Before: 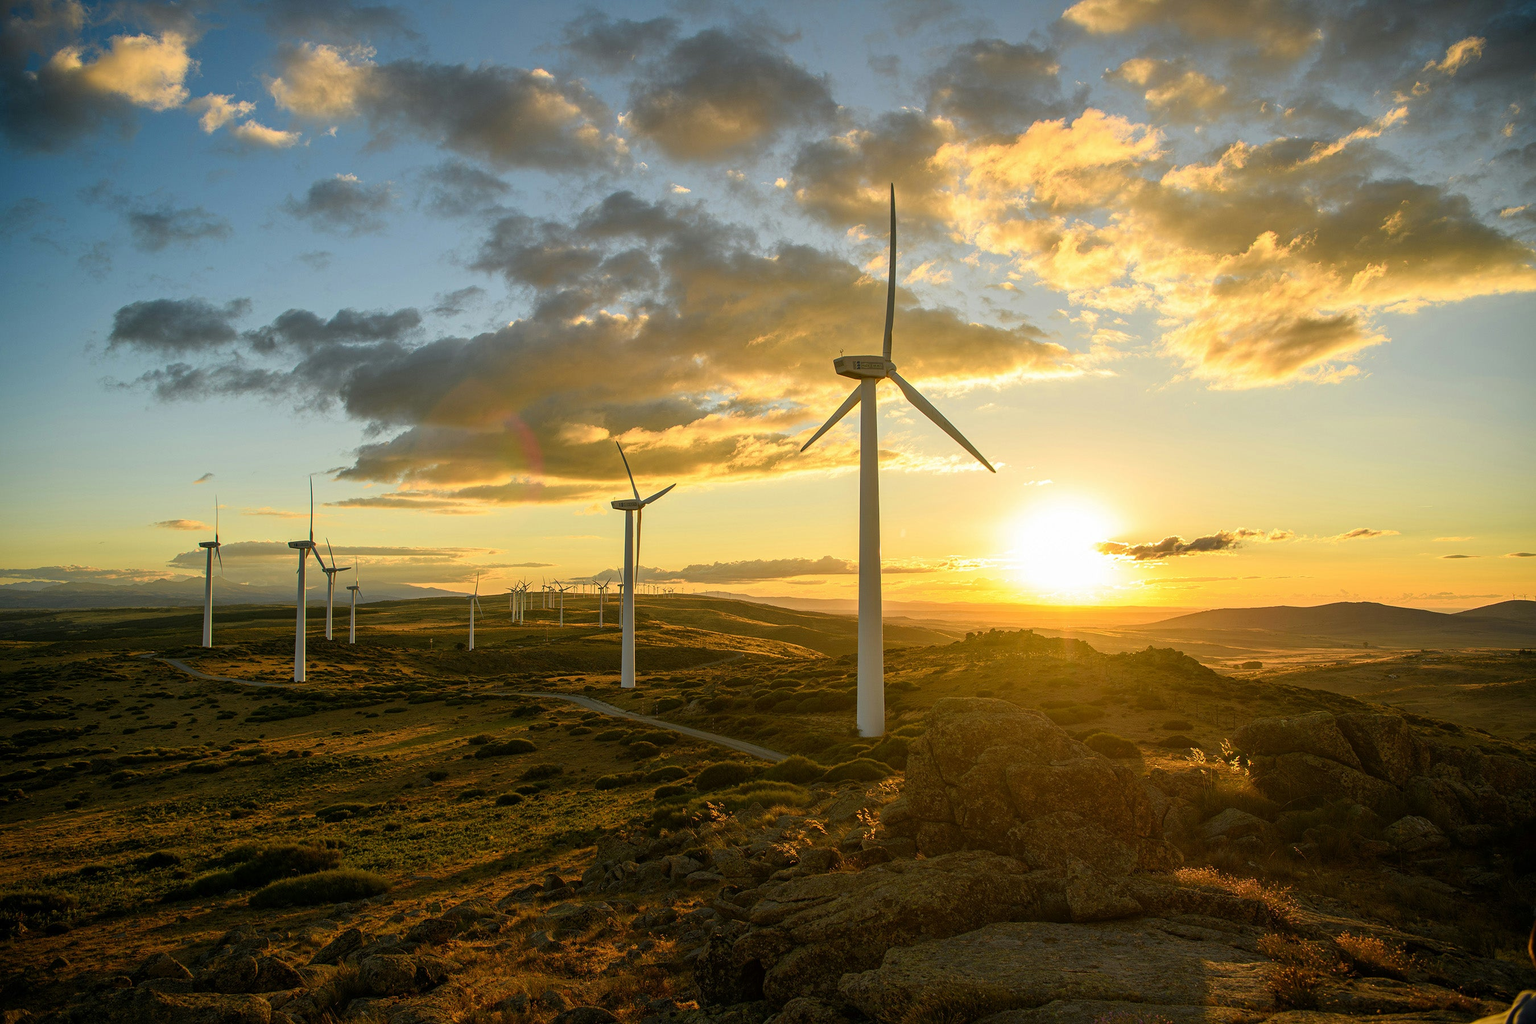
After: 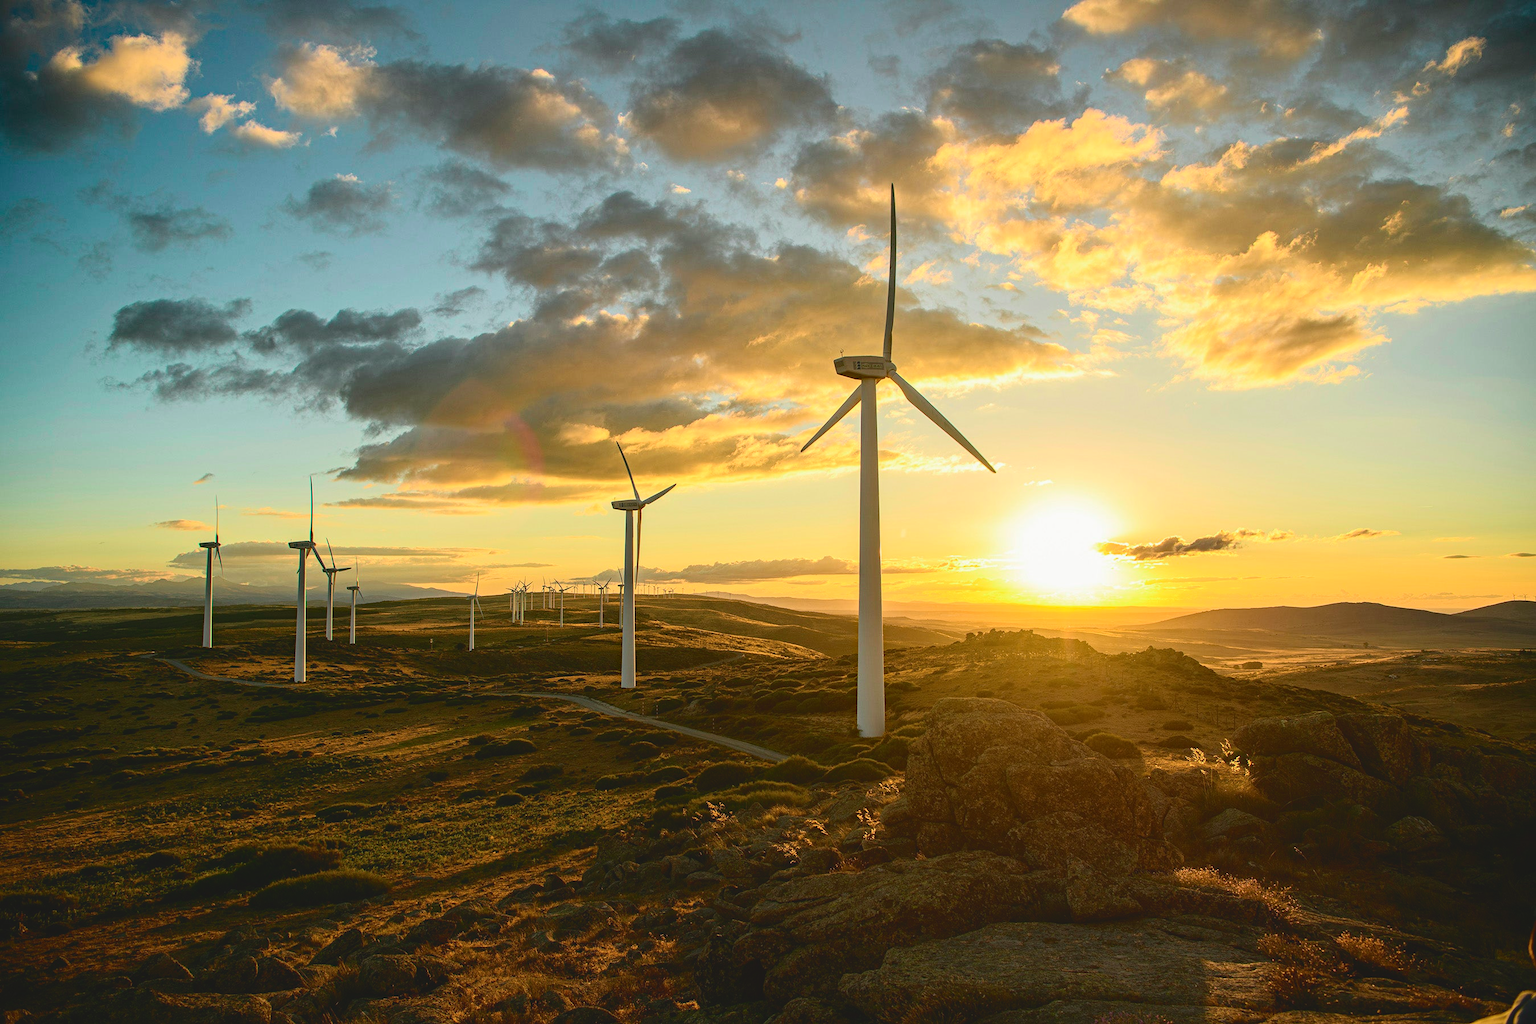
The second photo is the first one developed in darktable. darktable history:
exposure: exposure 0.127 EV, compensate highlight preservation false
tone curve: curves: ch0 [(0, 0.087) (0.175, 0.178) (0.466, 0.498) (0.715, 0.764) (1, 0.961)]; ch1 [(0, 0) (0.437, 0.398) (0.476, 0.466) (0.505, 0.505) (0.534, 0.544) (0.612, 0.605) (0.641, 0.643) (1, 1)]; ch2 [(0, 0) (0.359, 0.379) (0.427, 0.453) (0.489, 0.495) (0.531, 0.534) (0.579, 0.579) (1, 1)], color space Lab, independent channels, preserve colors none
haze removal: compatibility mode true, adaptive false
